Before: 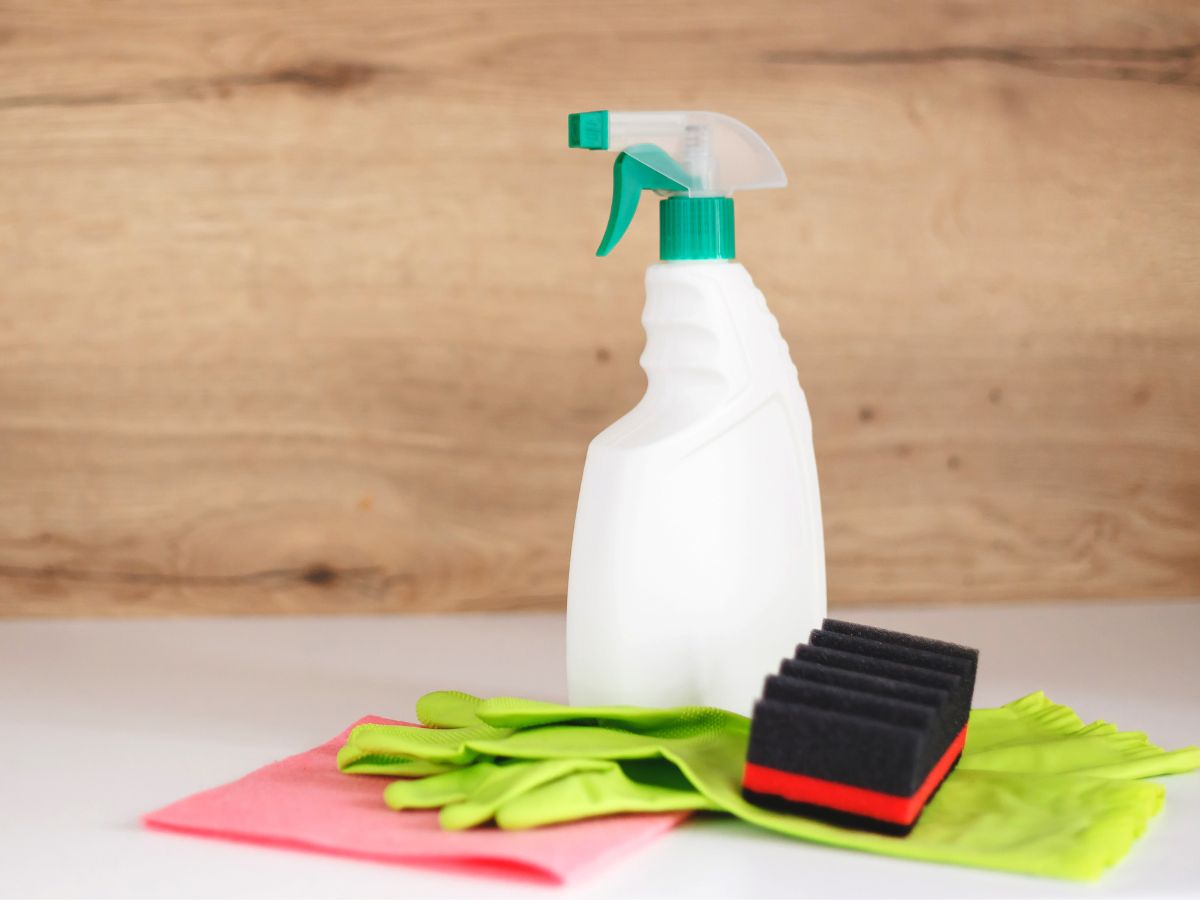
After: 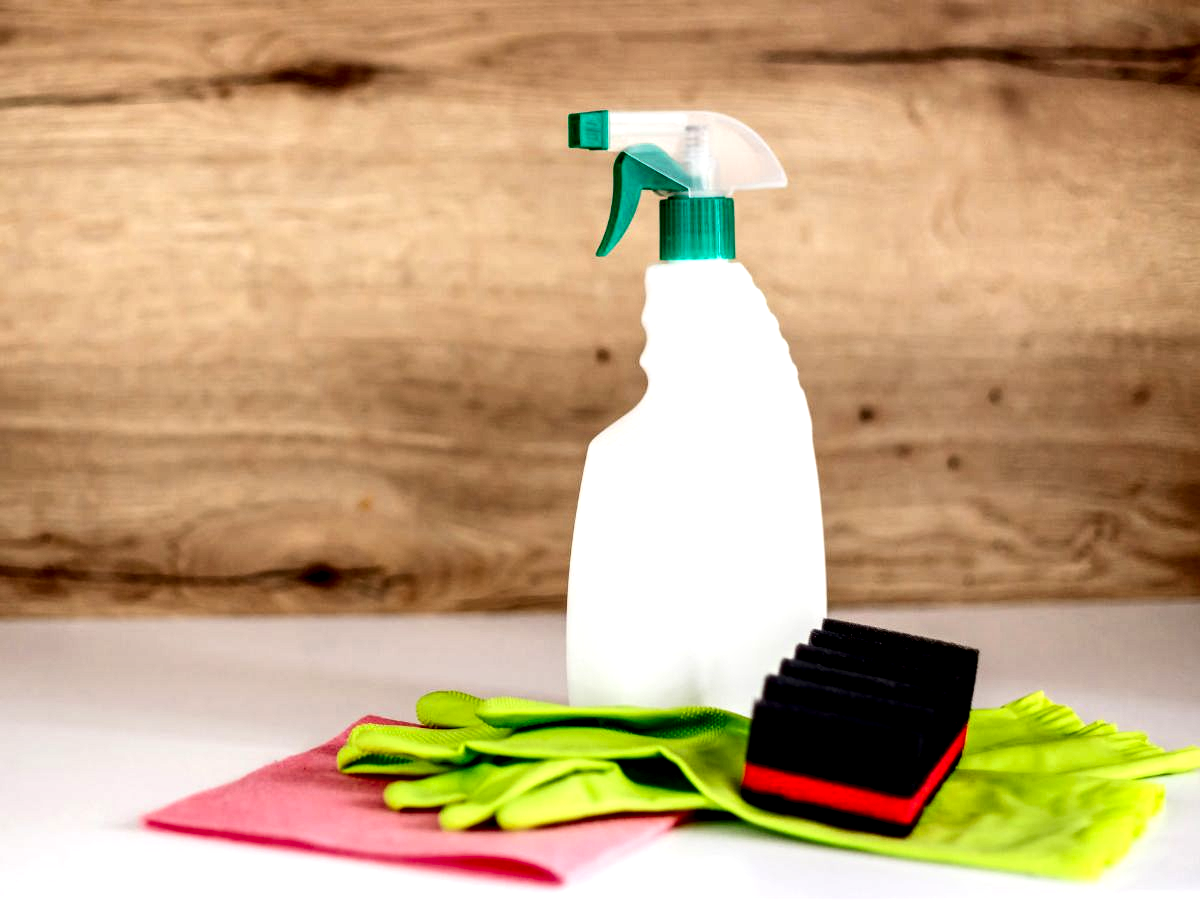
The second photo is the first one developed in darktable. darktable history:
local contrast: highlights 80%, shadows 57%, detail 175%, midtone range 0.602
contrast brightness saturation: contrast 0.22, brightness -0.19, saturation 0.24
